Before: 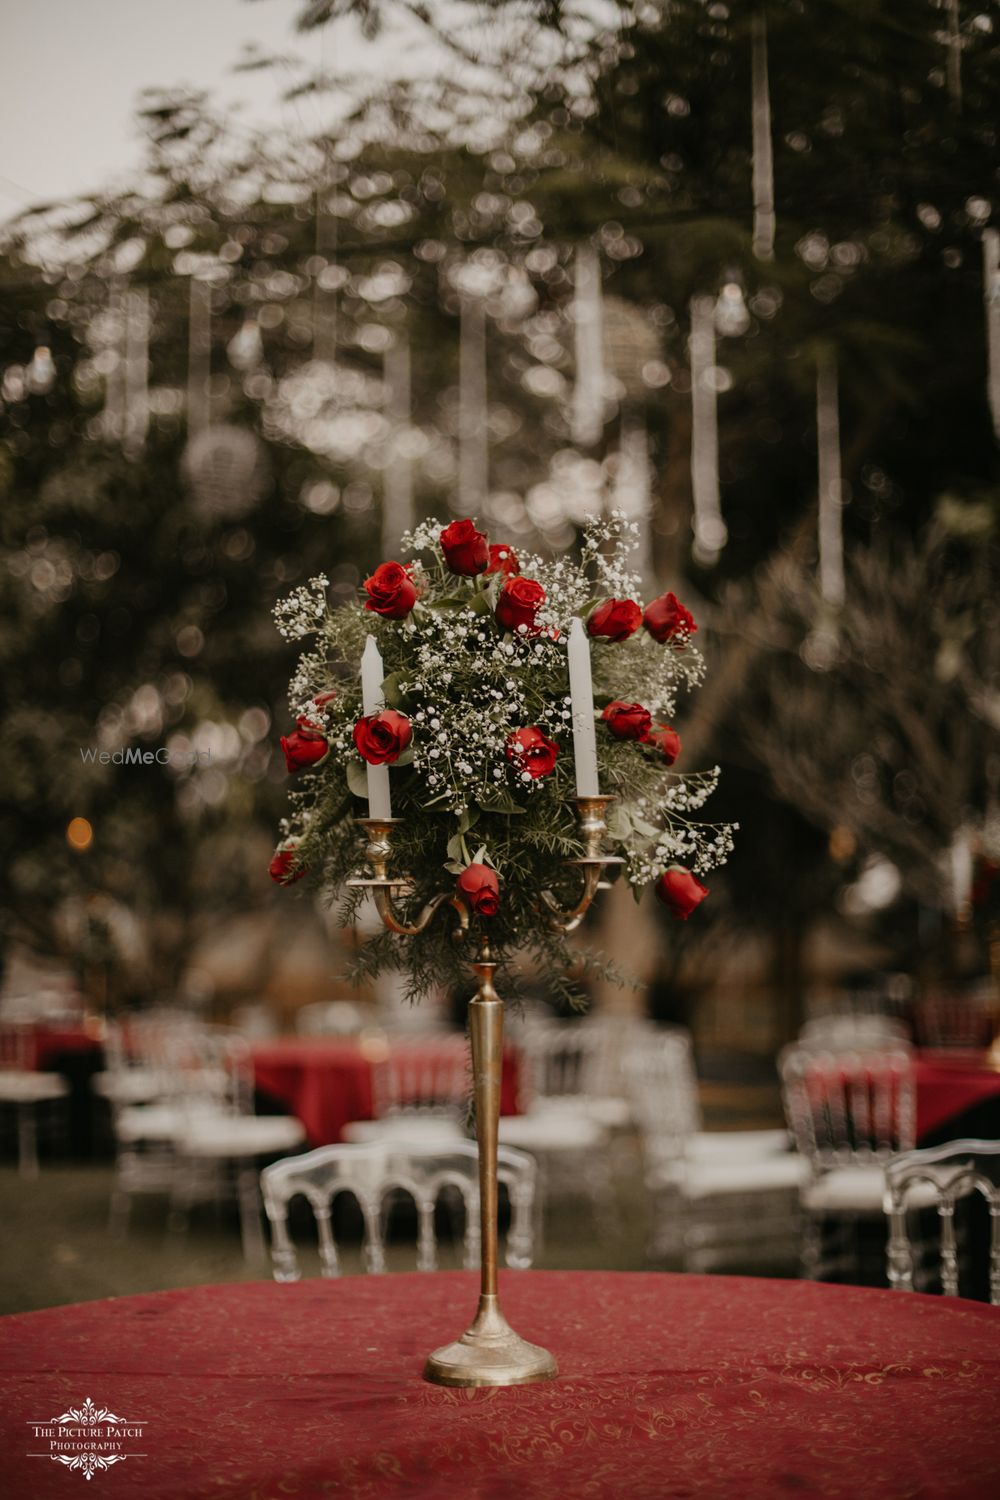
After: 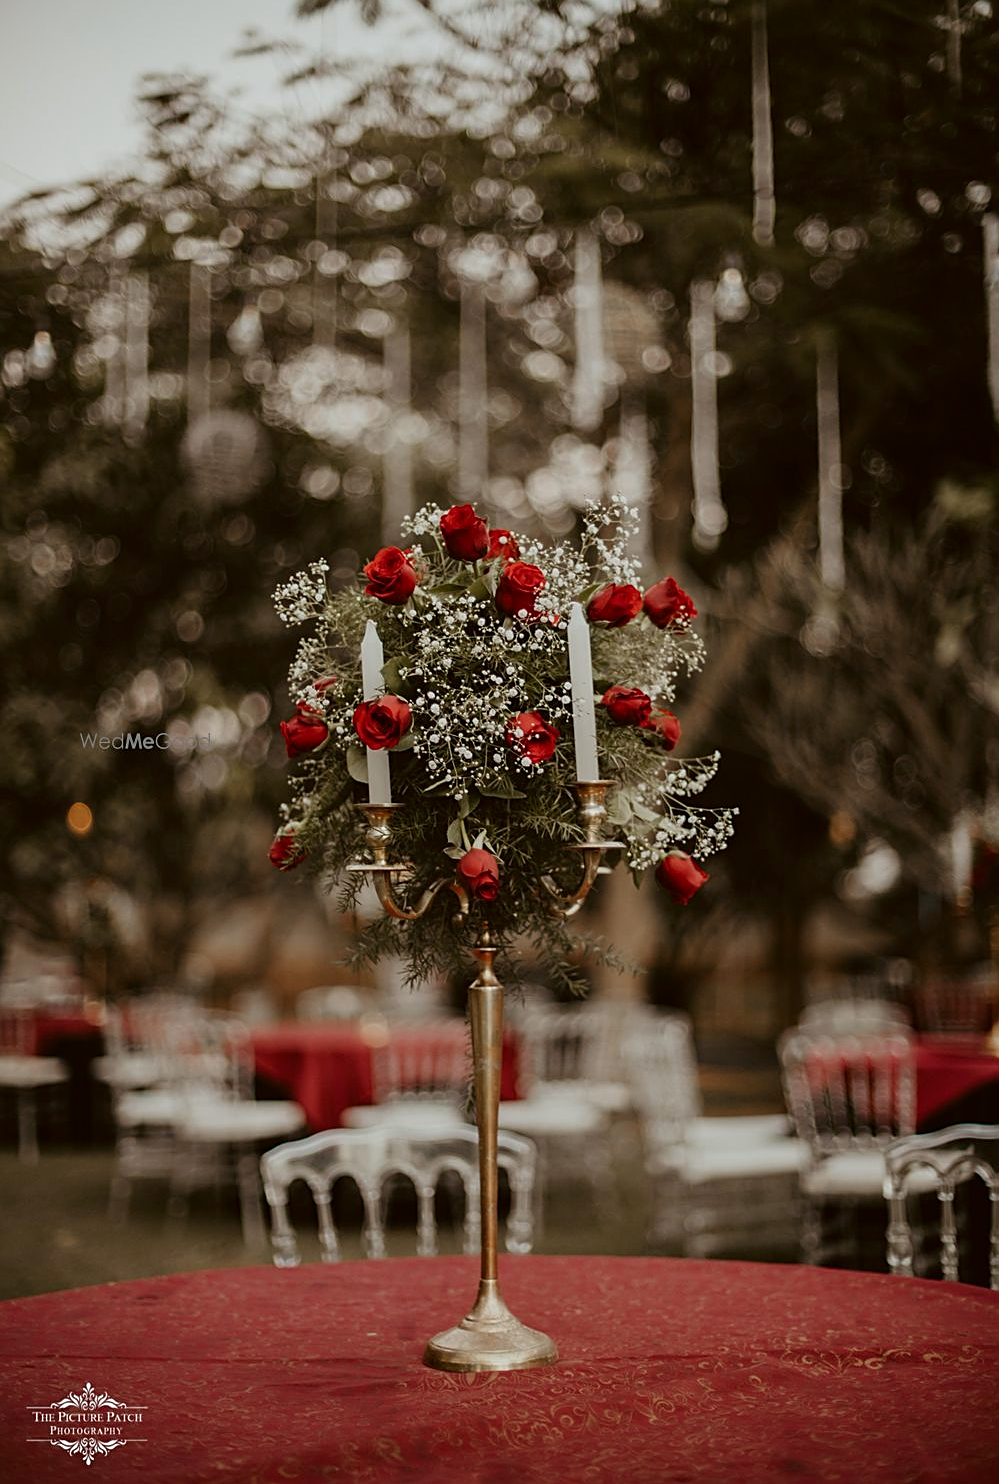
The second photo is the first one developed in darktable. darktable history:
color correction: highlights a* -4.98, highlights b* -3.76, shadows a* 3.83, shadows b* 4.08
sharpen: on, module defaults
crop: top 1.049%, right 0.001%
